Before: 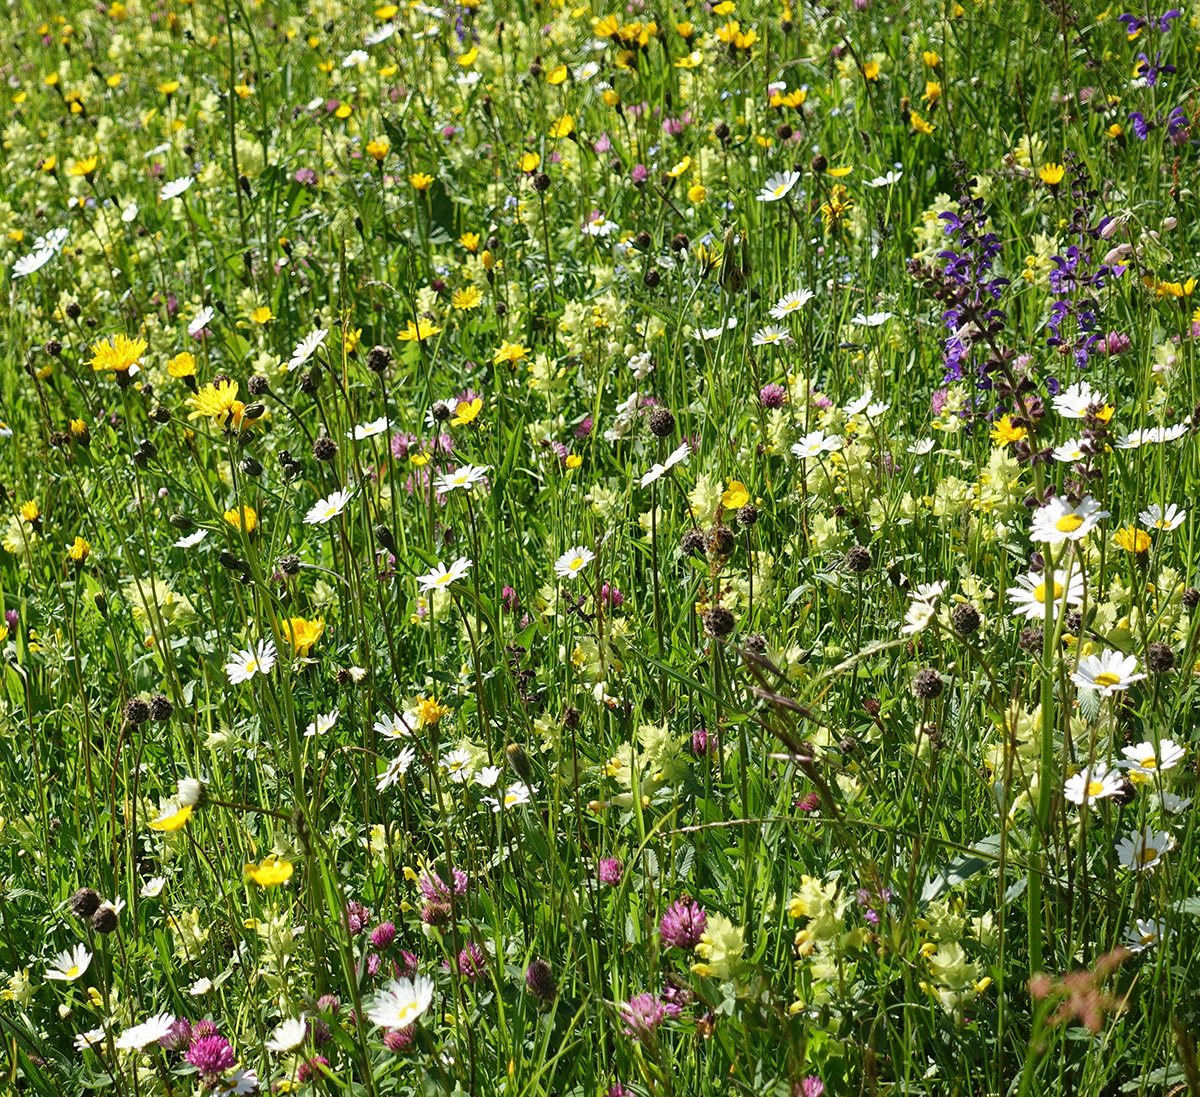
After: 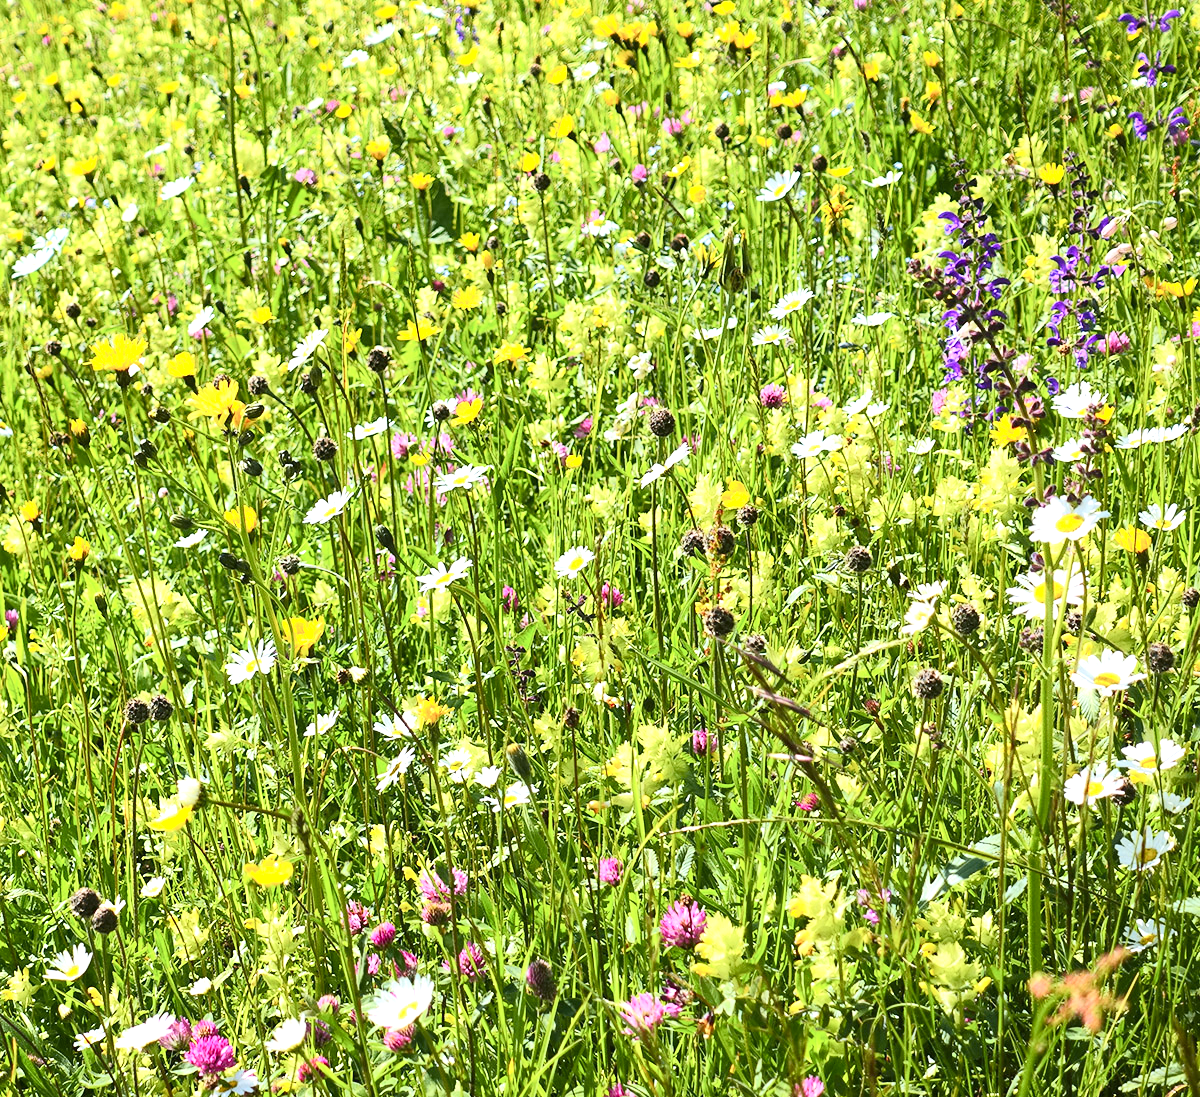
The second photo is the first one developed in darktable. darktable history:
color correction: highlights a* -0.137, highlights b* -5.91, shadows a* -0.137, shadows b* -0.137
exposure: black level correction 0, exposure 1.1 EV, compensate exposure bias true, compensate highlight preservation false
tone curve: curves: ch0 [(0, 0.03) (0.037, 0.045) (0.123, 0.123) (0.19, 0.186) (0.277, 0.279) (0.474, 0.517) (0.584, 0.664) (0.678, 0.777) (0.875, 0.92) (1, 0.965)]; ch1 [(0, 0) (0.243, 0.245) (0.402, 0.41) (0.493, 0.487) (0.508, 0.503) (0.531, 0.532) (0.551, 0.556) (0.637, 0.671) (0.694, 0.732) (1, 1)]; ch2 [(0, 0) (0.249, 0.216) (0.356, 0.329) (0.424, 0.442) (0.476, 0.477) (0.498, 0.503) (0.517, 0.524) (0.532, 0.547) (0.562, 0.576) (0.614, 0.644) (0.706, 0.748) (0.808, 0.809) (0.991, 0.968)], color space Lab, independent channels, preserve colors none
